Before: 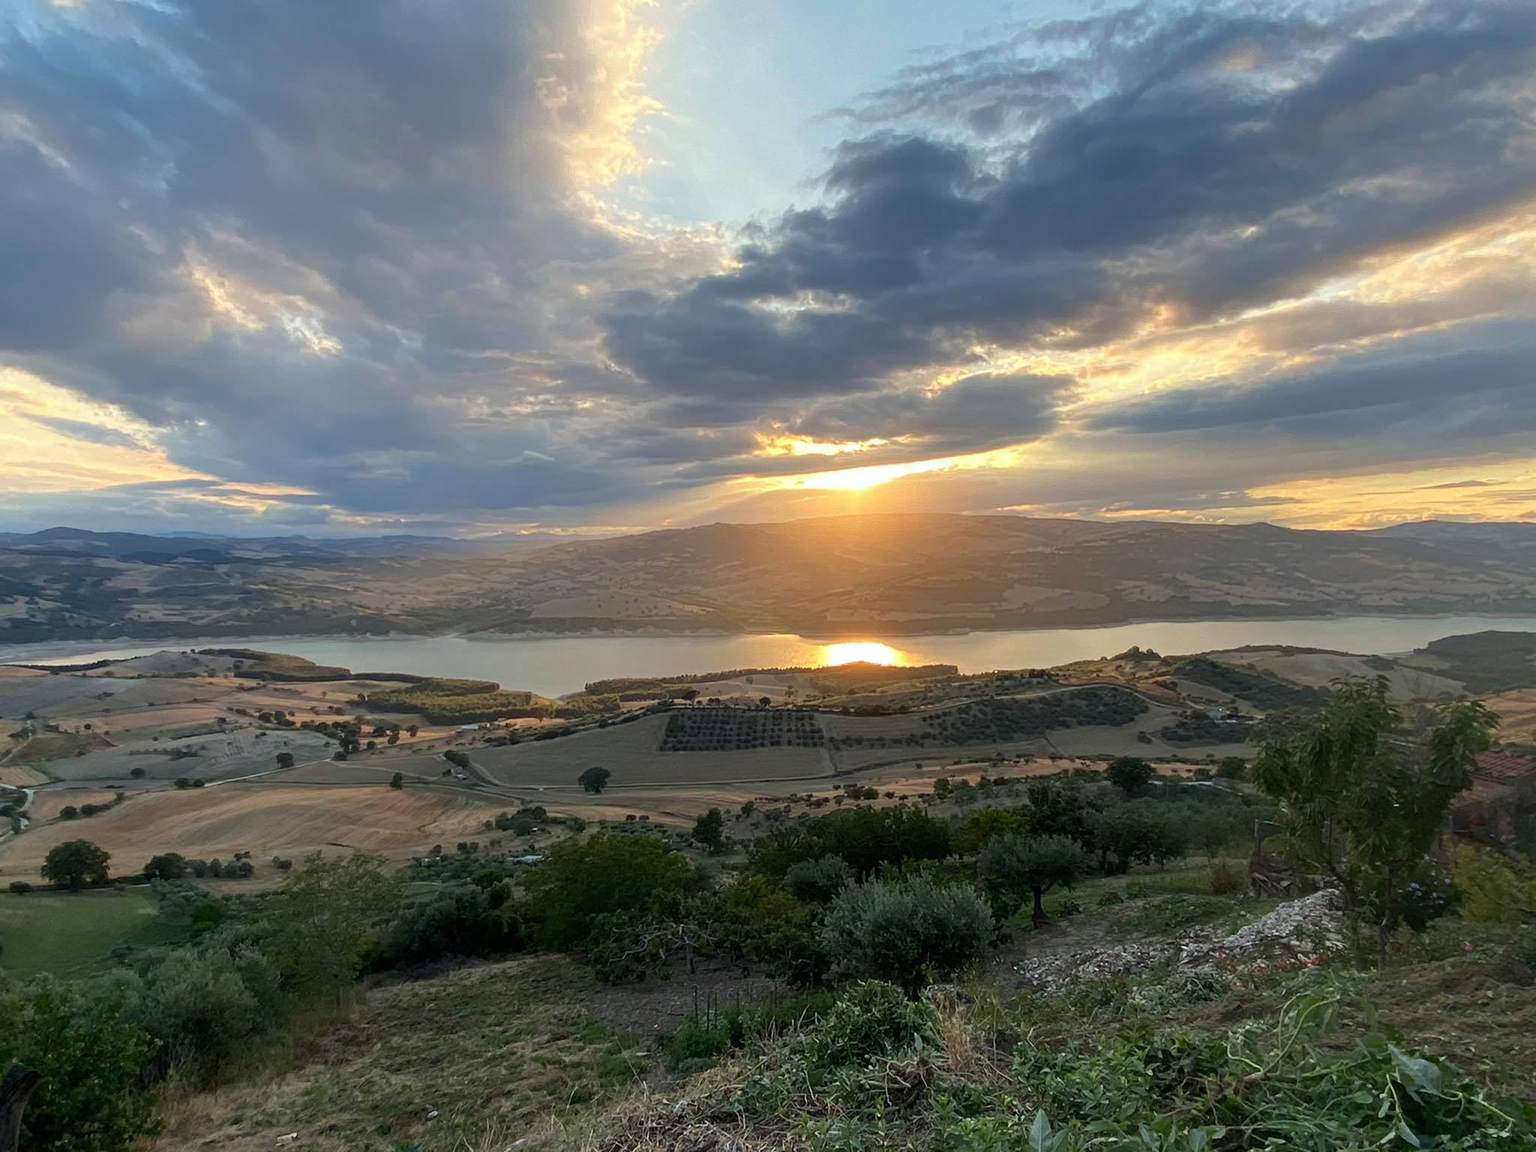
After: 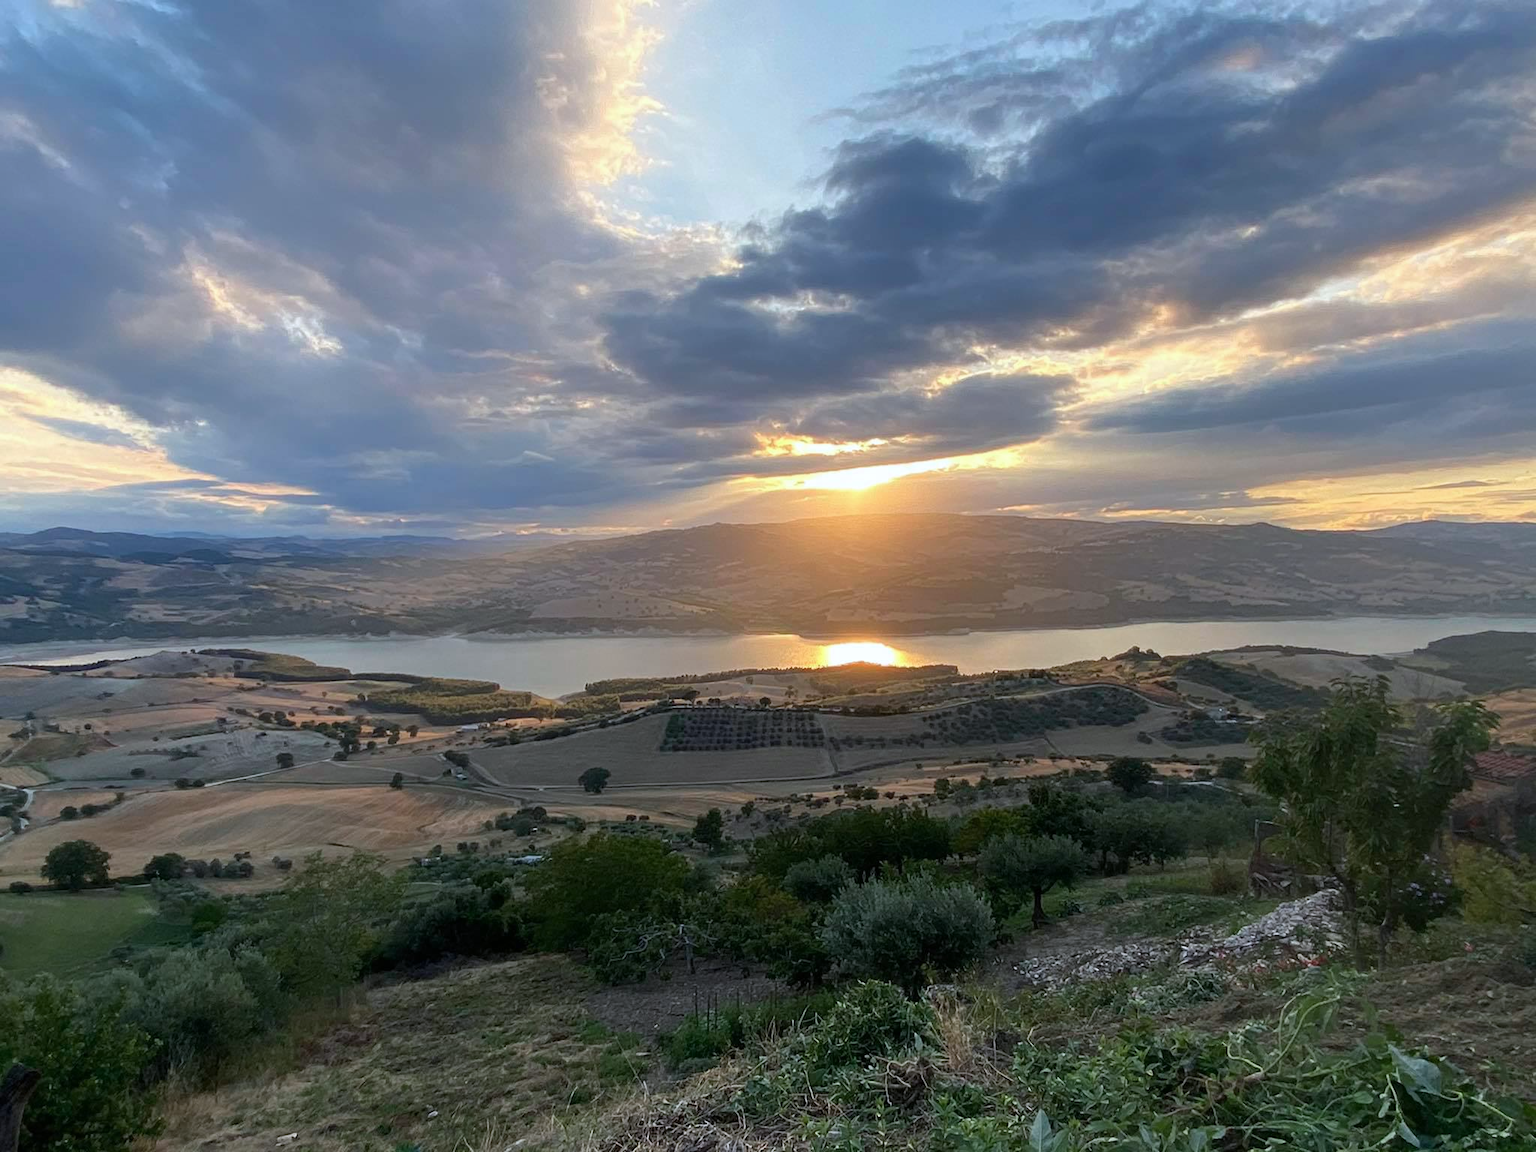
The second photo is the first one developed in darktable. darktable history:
color calibration: gray › normalize channels true, illuminant as shot in camera, x 0.358, y 0.373, temperature 4628.91 K, gamut compression 0.011
